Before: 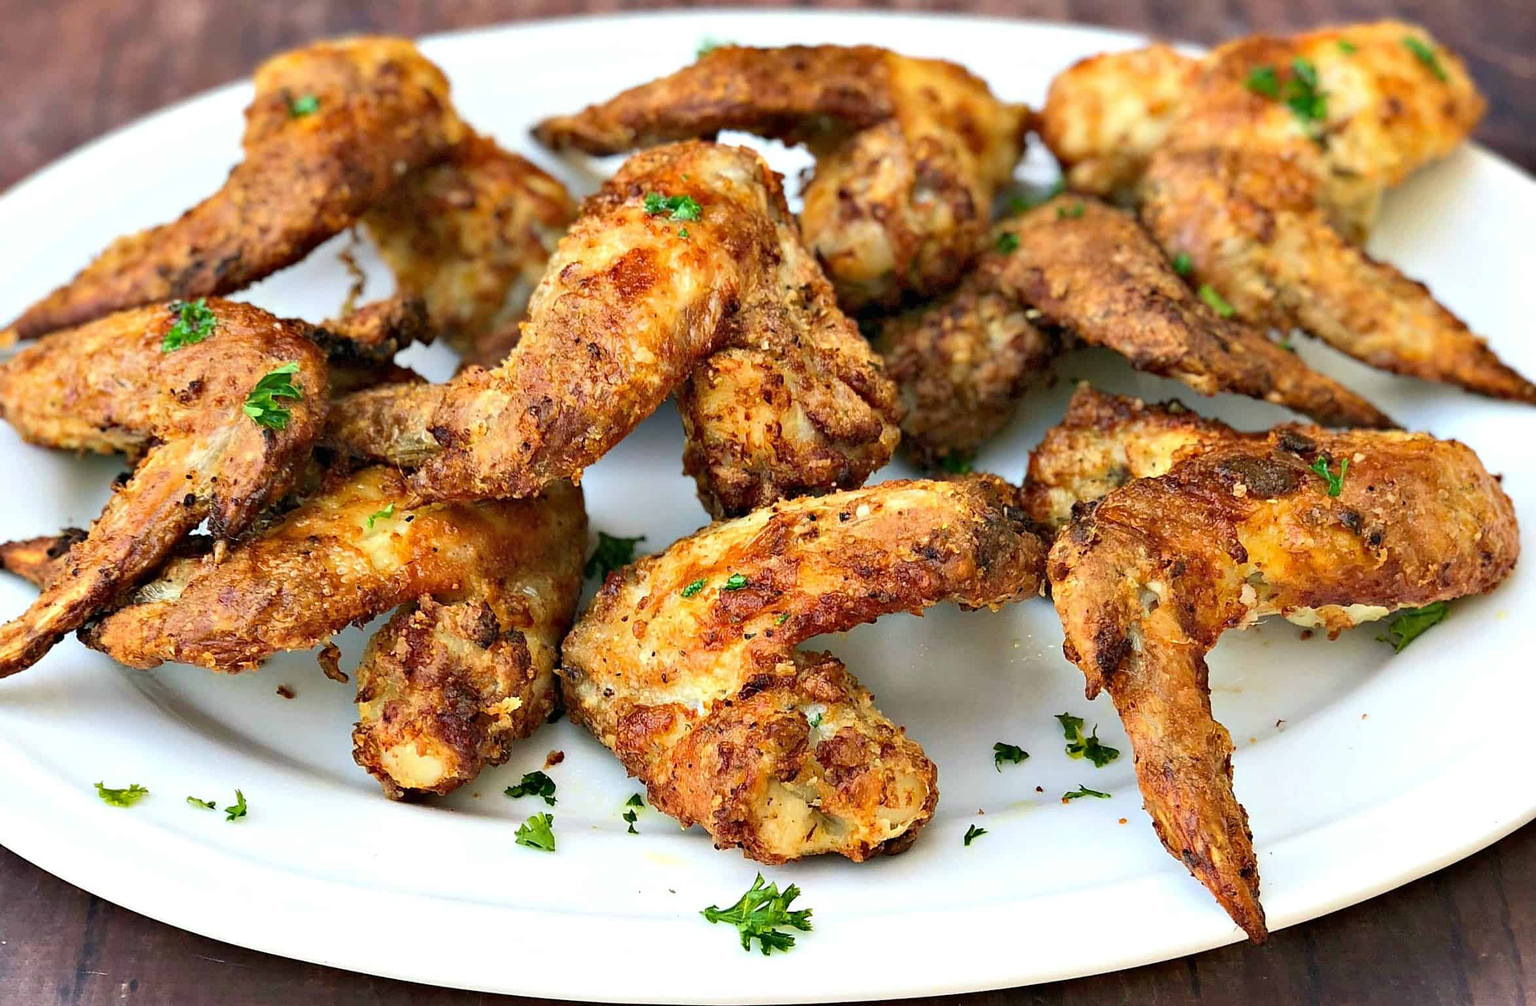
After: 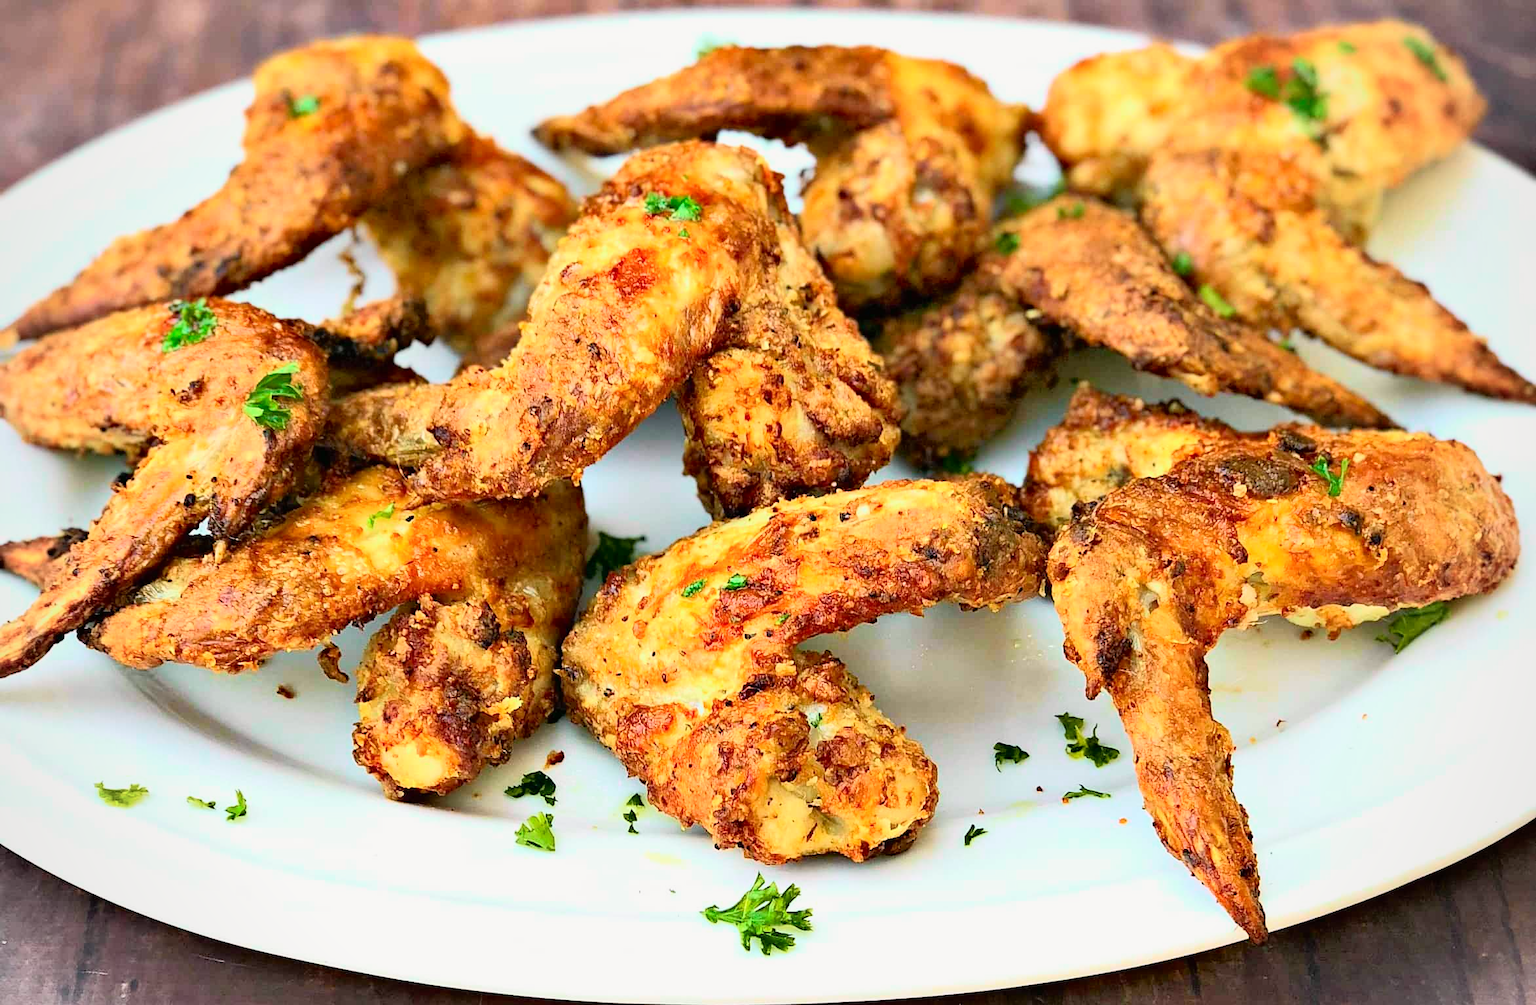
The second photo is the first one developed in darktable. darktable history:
tone curve: curves: ch0 [(0, 0.005) (0.103, 0.097) (0.18, 0.22) (0.4, 0.485) (0.5, 0.612) (0.668, 0.787) (0.823, 0.894) (1, 0.971)]; ch1 [(0, 0) (0.172, 0.123) (0.324, 0.253) (0.396, 0.388) (0.478, 0.461) (0.499, 0.498) (0.522, 0.528) (0.618, 0.649) (0.753, 0.821) (1, 1)]; ch2 [(0, 0) (0.411, 0.424) (0.496, 0.501) (0.515, 0.514) (0.555, 0.585) (0.641, 0.69) (1, 1)], color space Lab, independent channels, preserve colors none
vignetting: fall-off radius 60.71%, brightness -0.272
